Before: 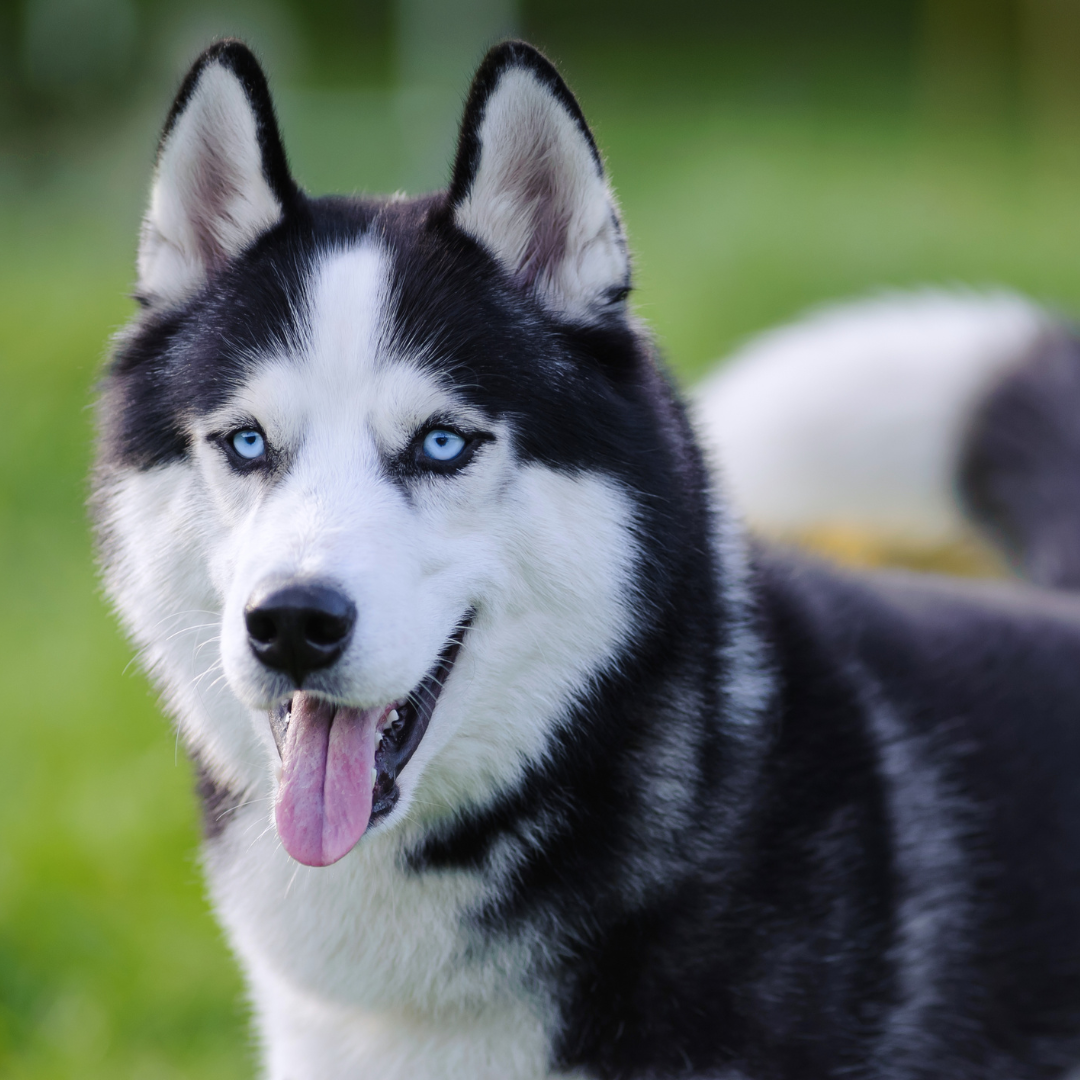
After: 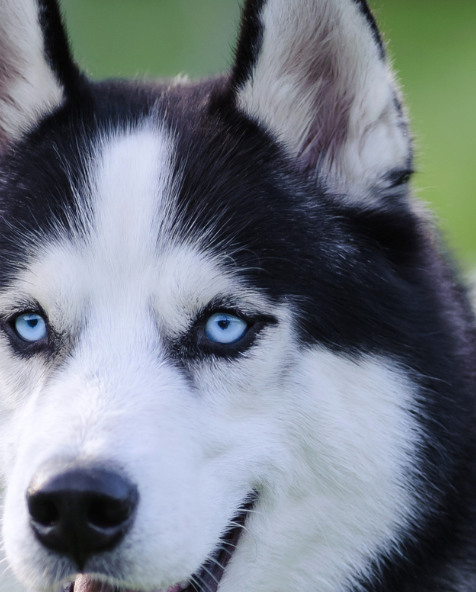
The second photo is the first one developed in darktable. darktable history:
crop: left 20.248%, top 10.86%, right 35.675%, bottom 34.321%
